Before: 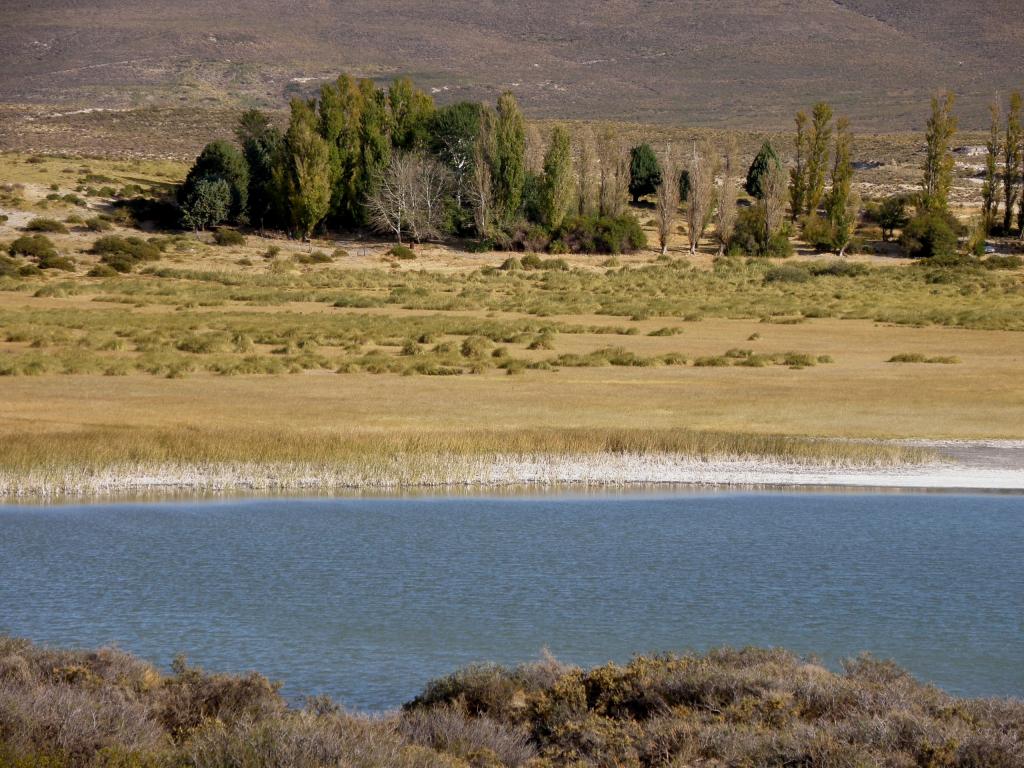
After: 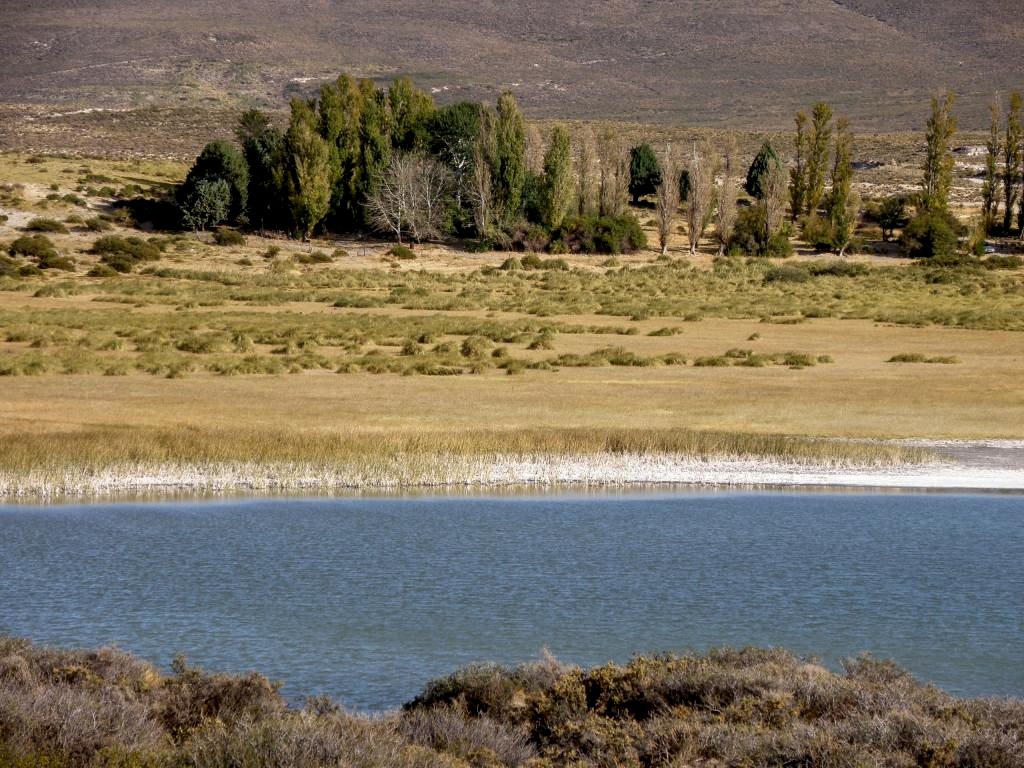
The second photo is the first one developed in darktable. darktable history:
exposure: black level correction 0.001, exposure 0.016 EV, compensate highlight preservation false
local contrast: detail 130%
